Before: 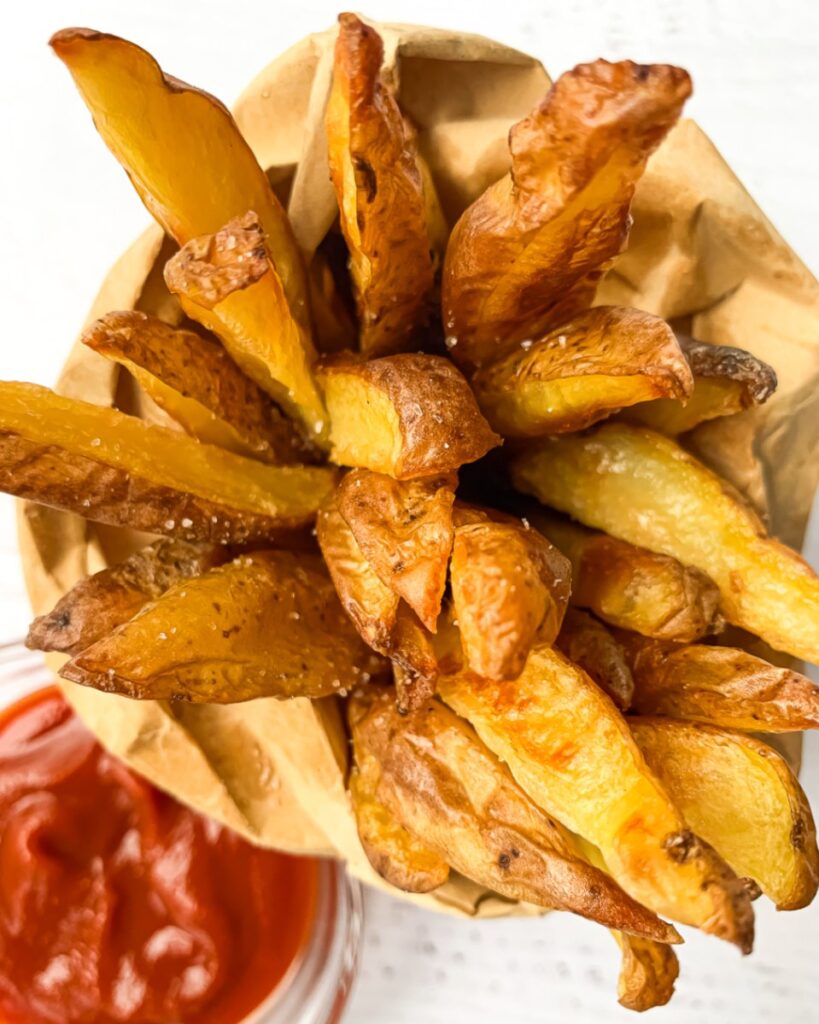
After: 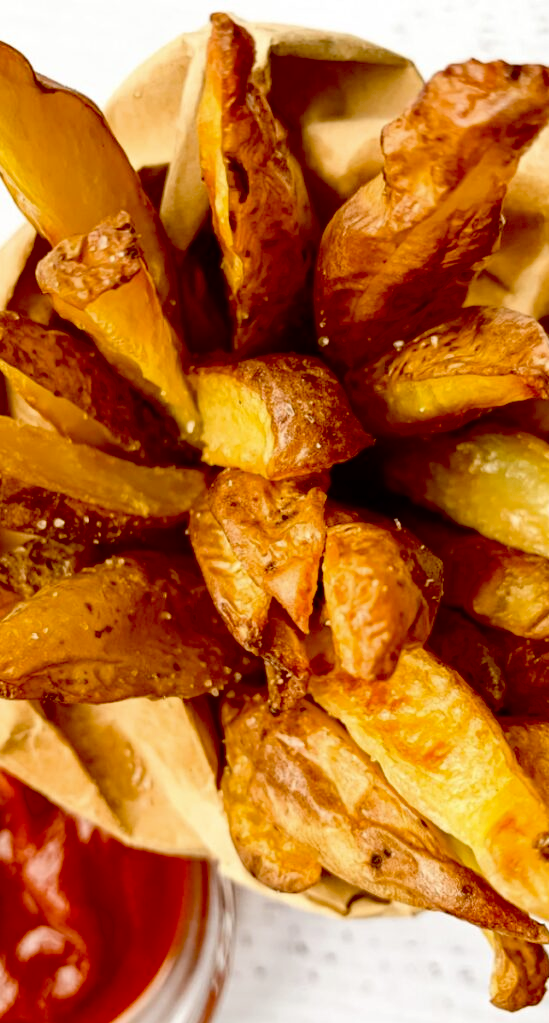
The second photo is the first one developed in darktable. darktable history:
crop and rotate: left 15.708%, right 17.237%
exposure: black level correction 0.057, compensate highlight preservation false
contrast brightness saturation: saturation -0.099
